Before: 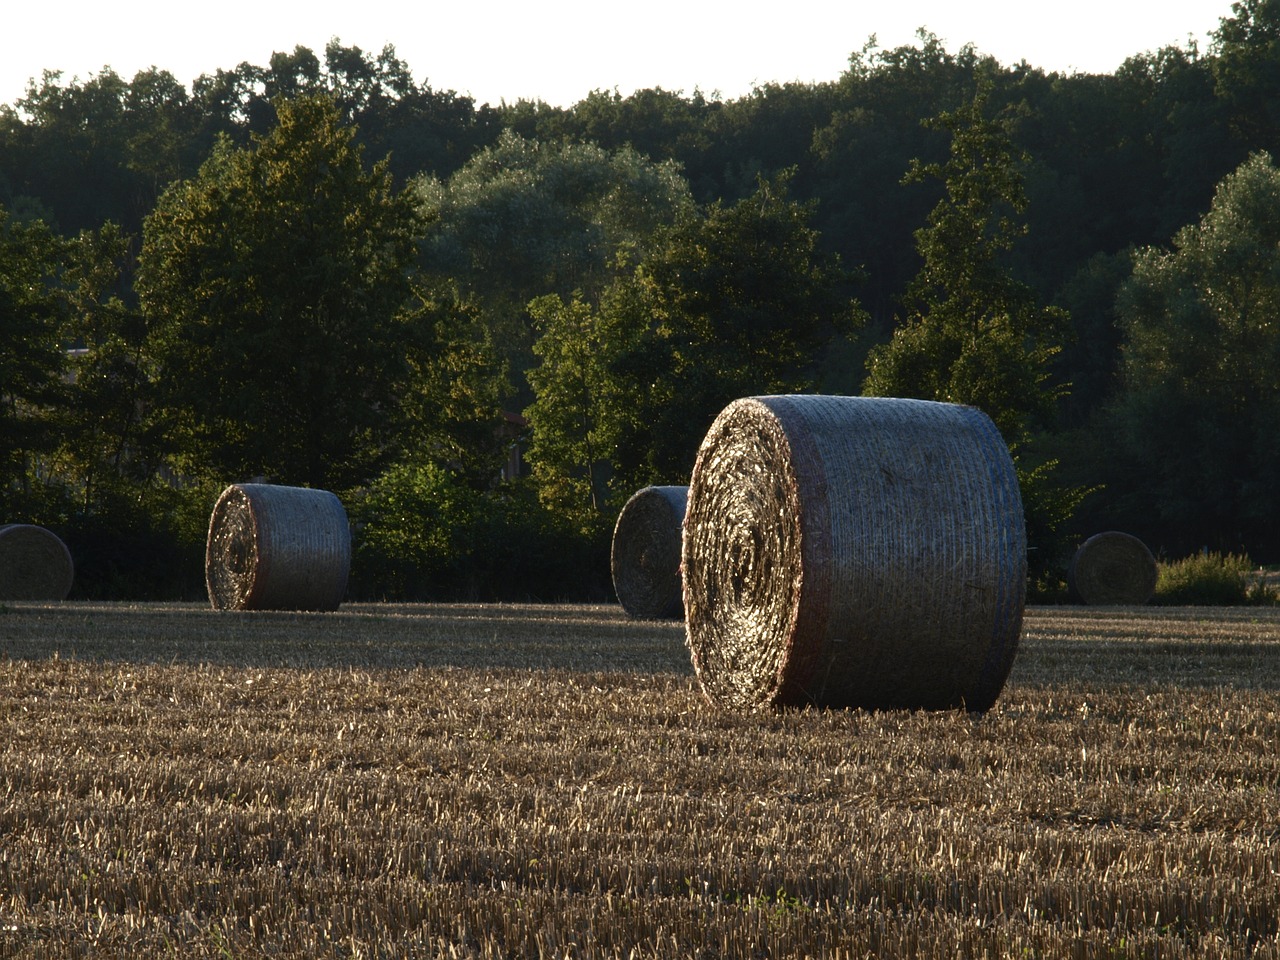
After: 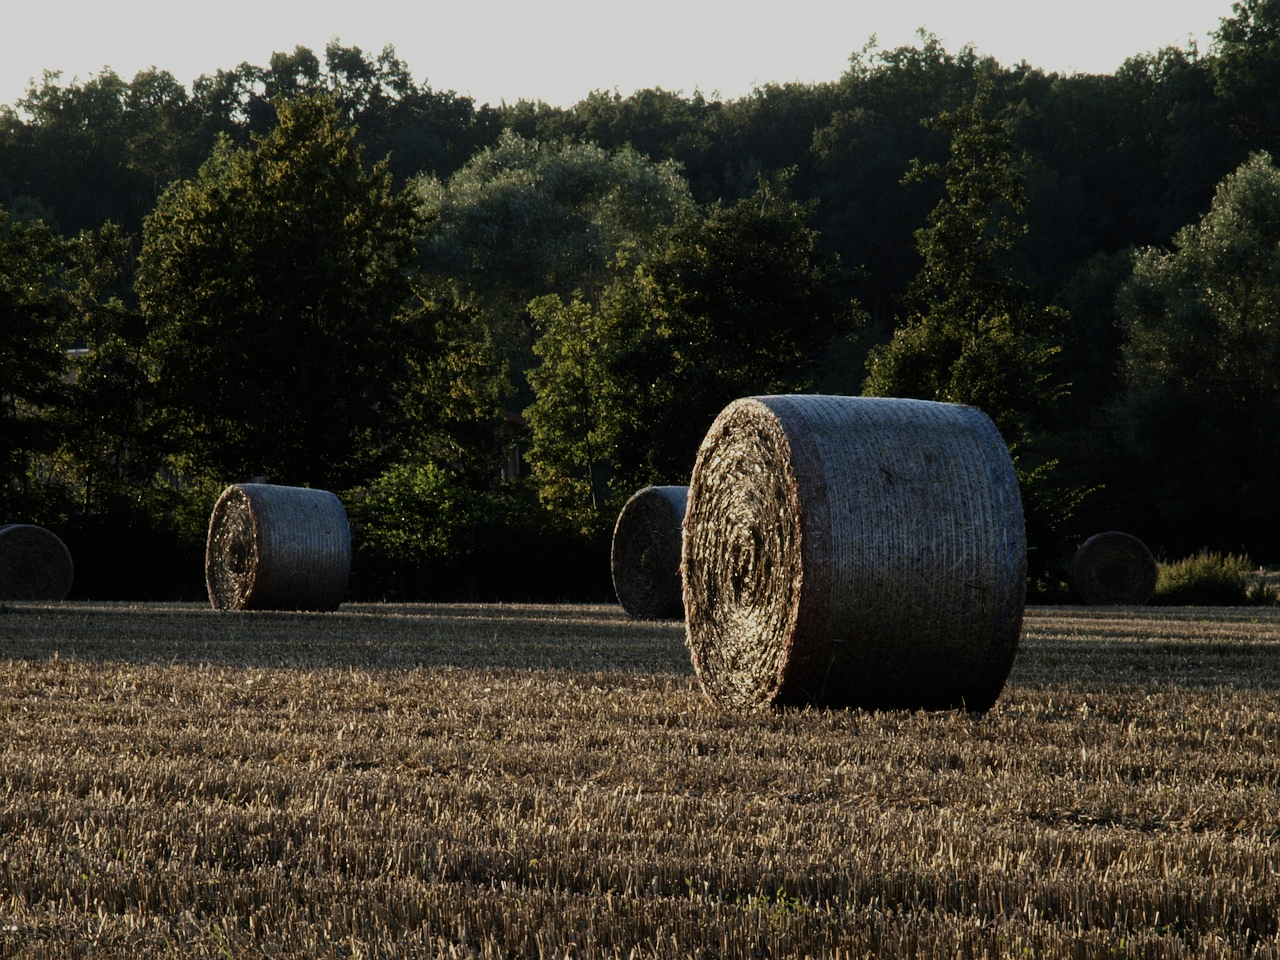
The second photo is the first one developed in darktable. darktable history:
filmic rgb: black relative exposure -7.34 EV, white relative exposure 5.07 EV, hardness 3.21, color science v6 (2022)
